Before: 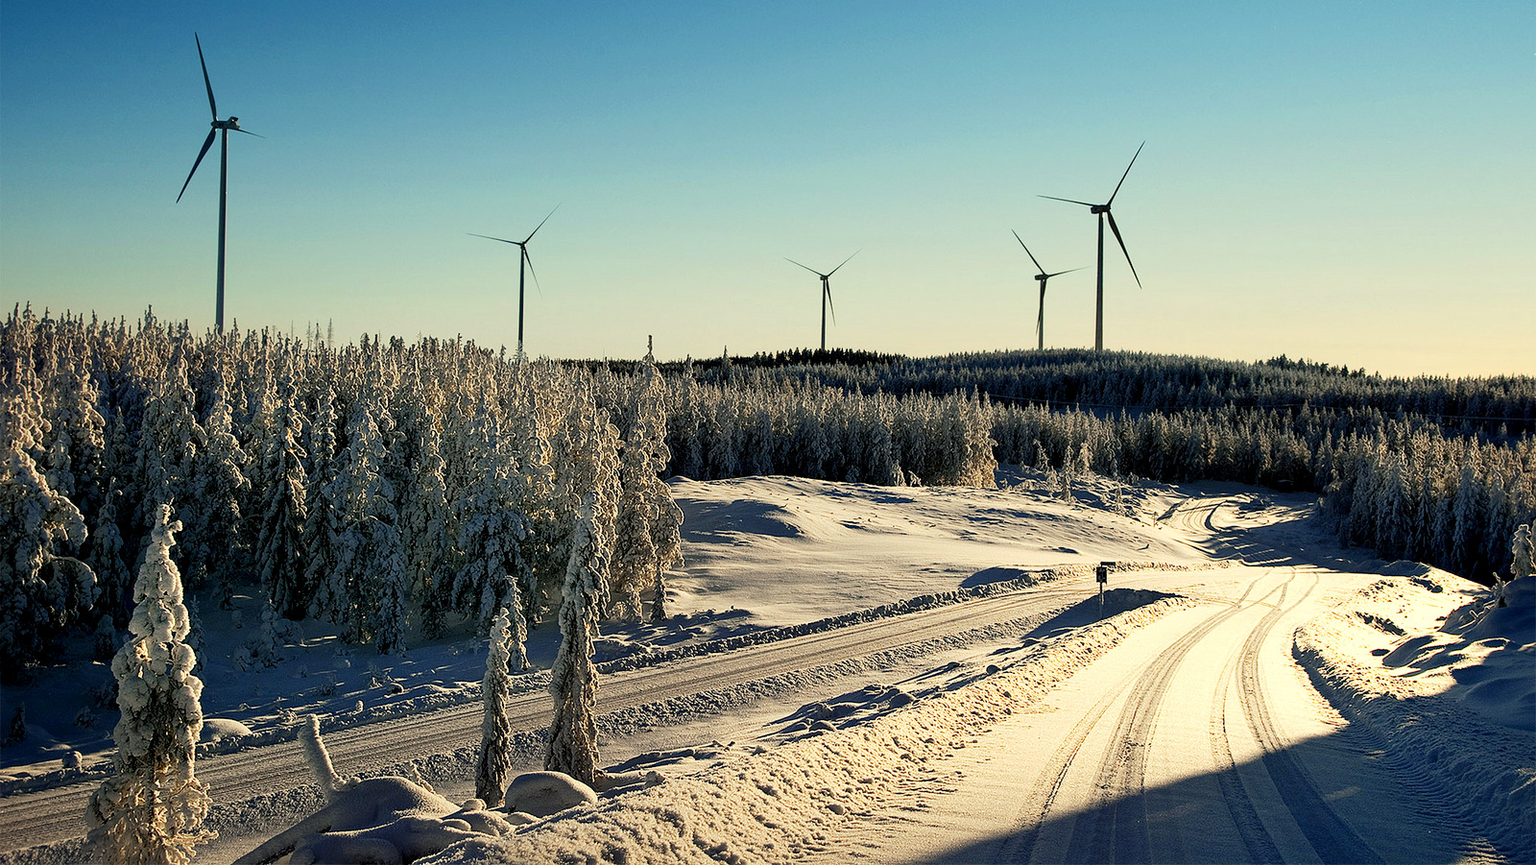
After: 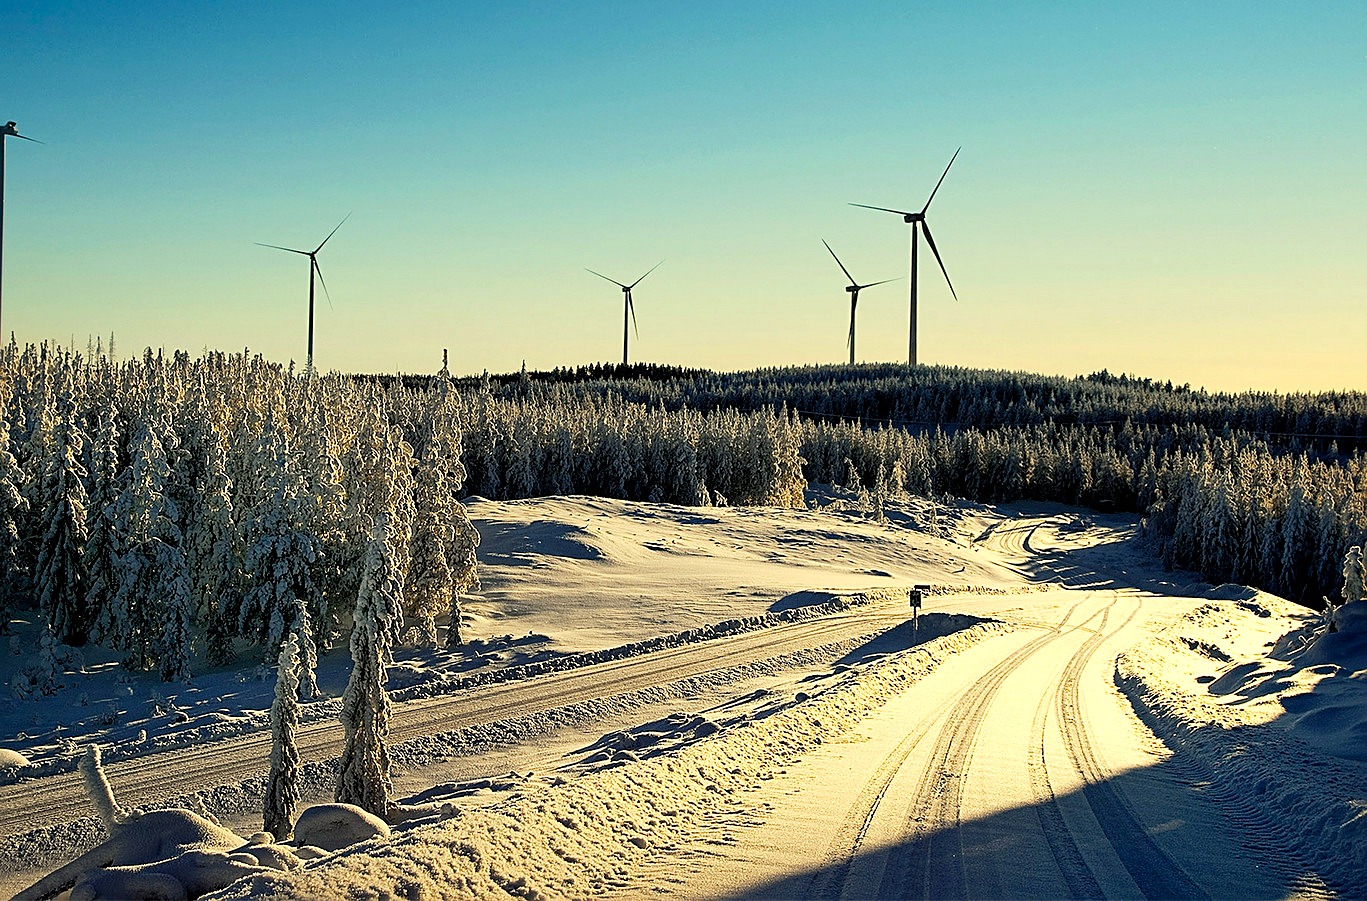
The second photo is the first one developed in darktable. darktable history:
color balance rgb: highlights gain › luminance 6.183%, highlights gain › chroma 2.566%, highlights gain › hue 89.24°, perceptual saturation grading › global saturation 25.259%, global vibrance 29.45%
sharpen: on, module defaults
contrast brightness saturation: saturation -0.171
crop and rotate: left 14.546%
